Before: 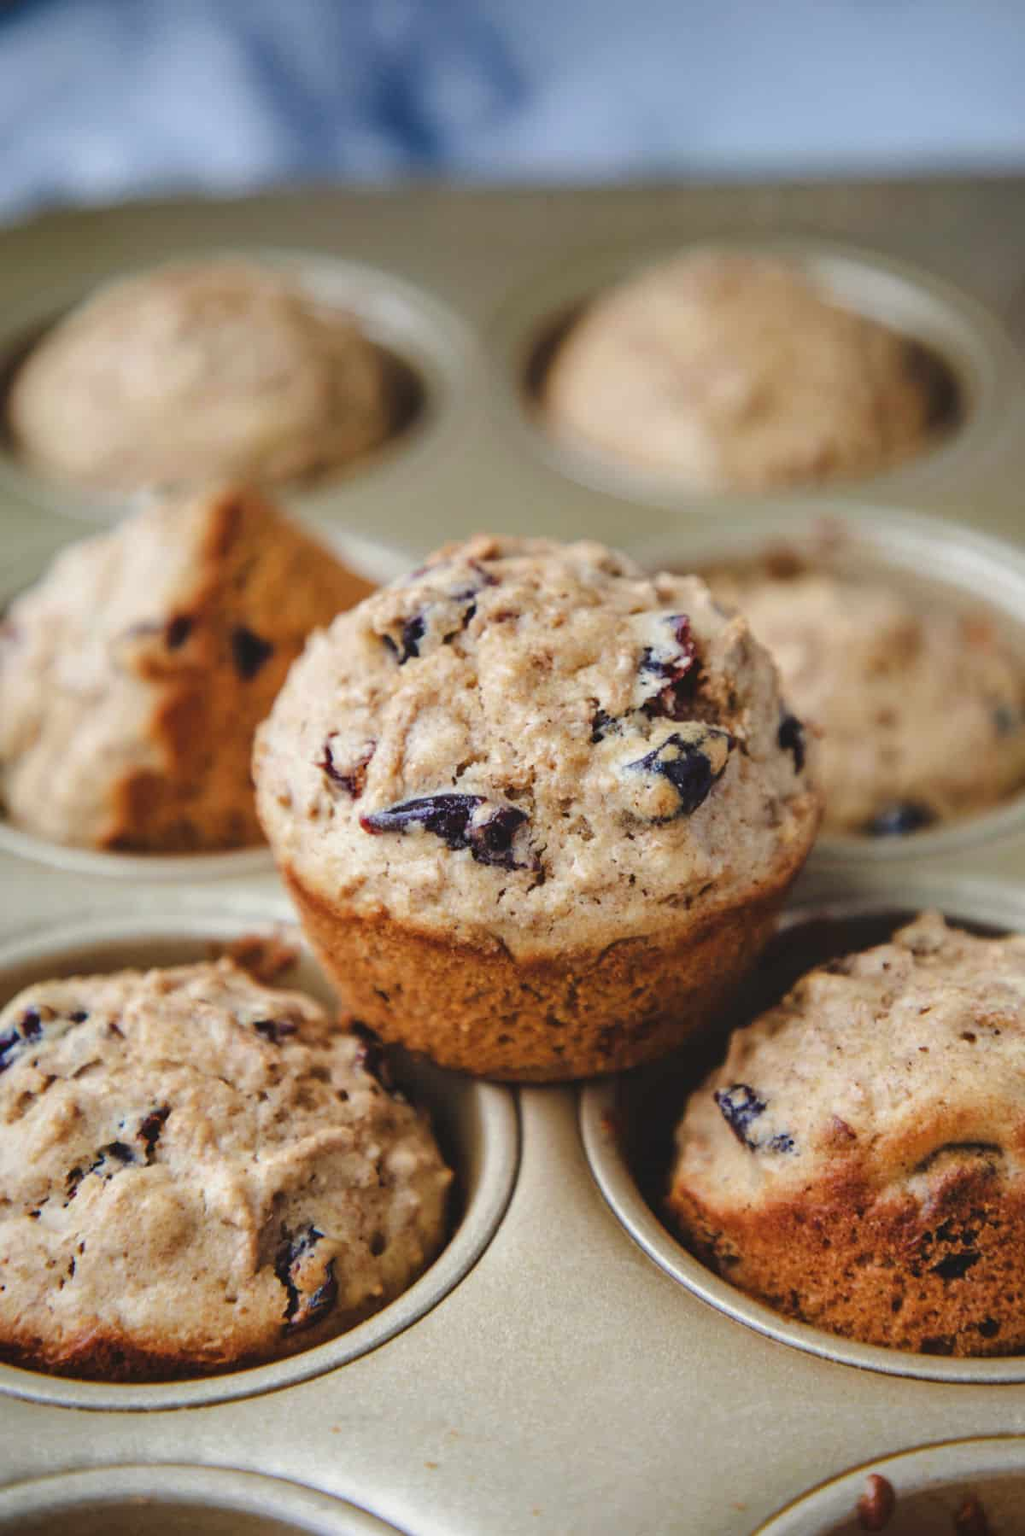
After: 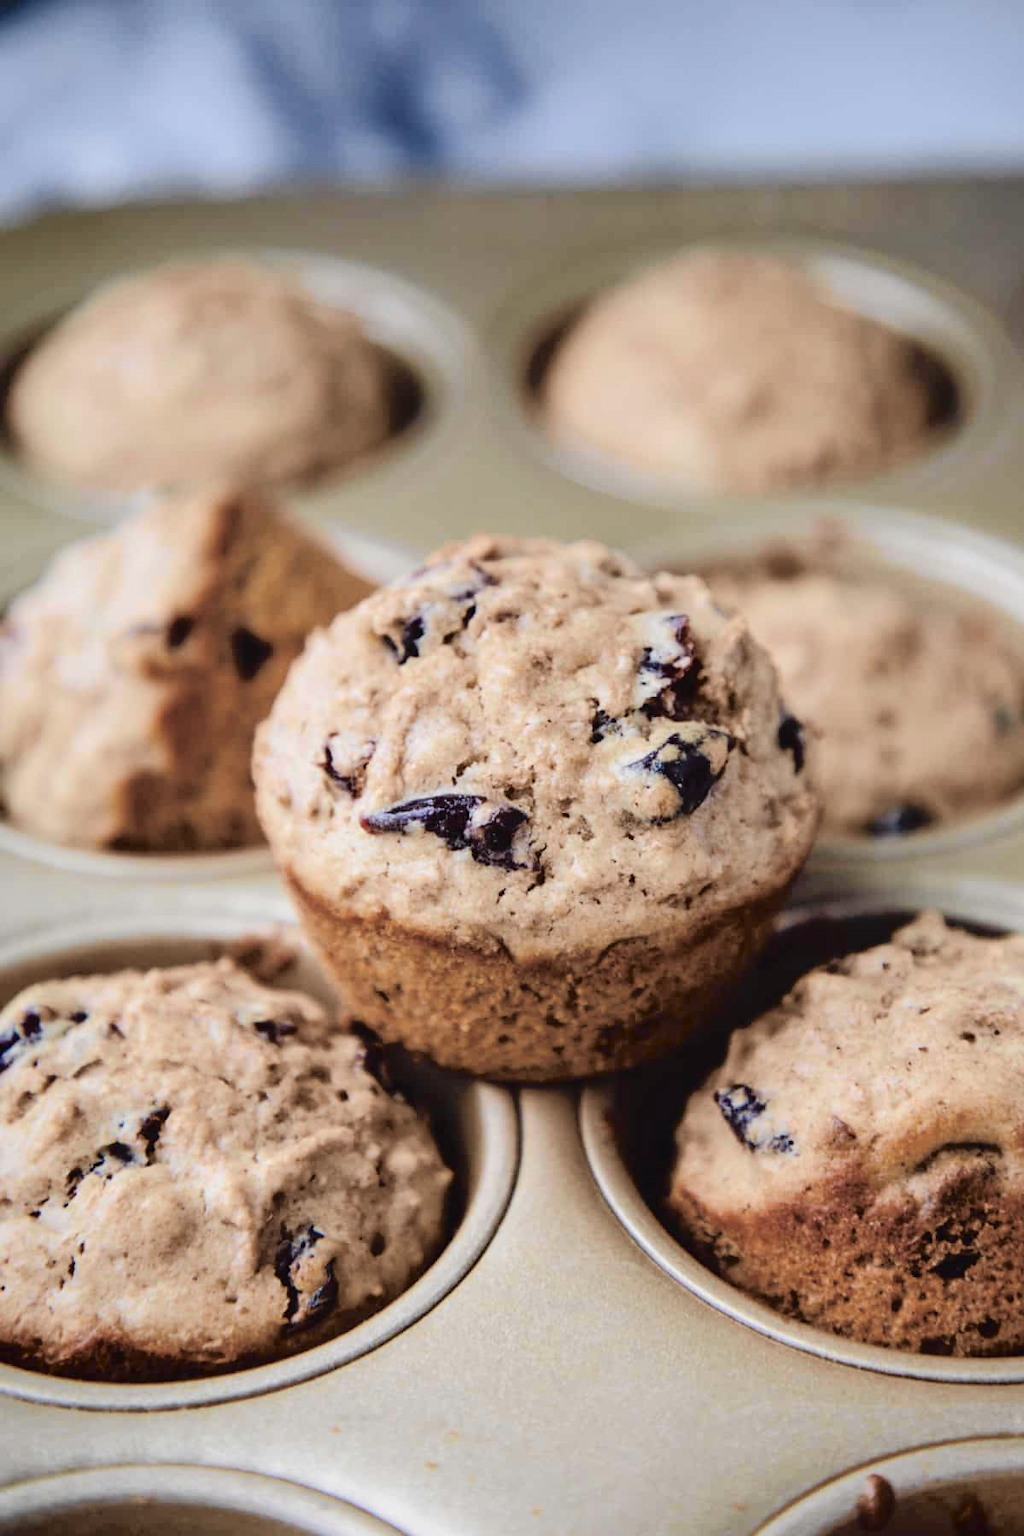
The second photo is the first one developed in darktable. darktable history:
tone curve: curves: ch0 [(0, 0) (0.105, 0.044) (0.195, 0.128) (0.283, 0.283) (0.384, 0.404) (0.485, 0.531) (0.635, 0.7) (0.832, 0.858) (1, 0.977)]; ch1 [(0, 0) (0.161, 0.092) (0.35, 0.33) (0.379, 0.401) (0.448, 0.478) (0.498, 0.503) (0.531, 0.537) (0.586, 0.563) (0.687, 0.648) (1, 1)]; ch2 [(0, 0) (0.359, 0.372) (0.437, 0.437) (0.483, 0.484) (0.53, 0.515) (0.556, 0.553) (0.635, 0.589) (1, 1)], color space Lab, independent channels, preserve colors none
